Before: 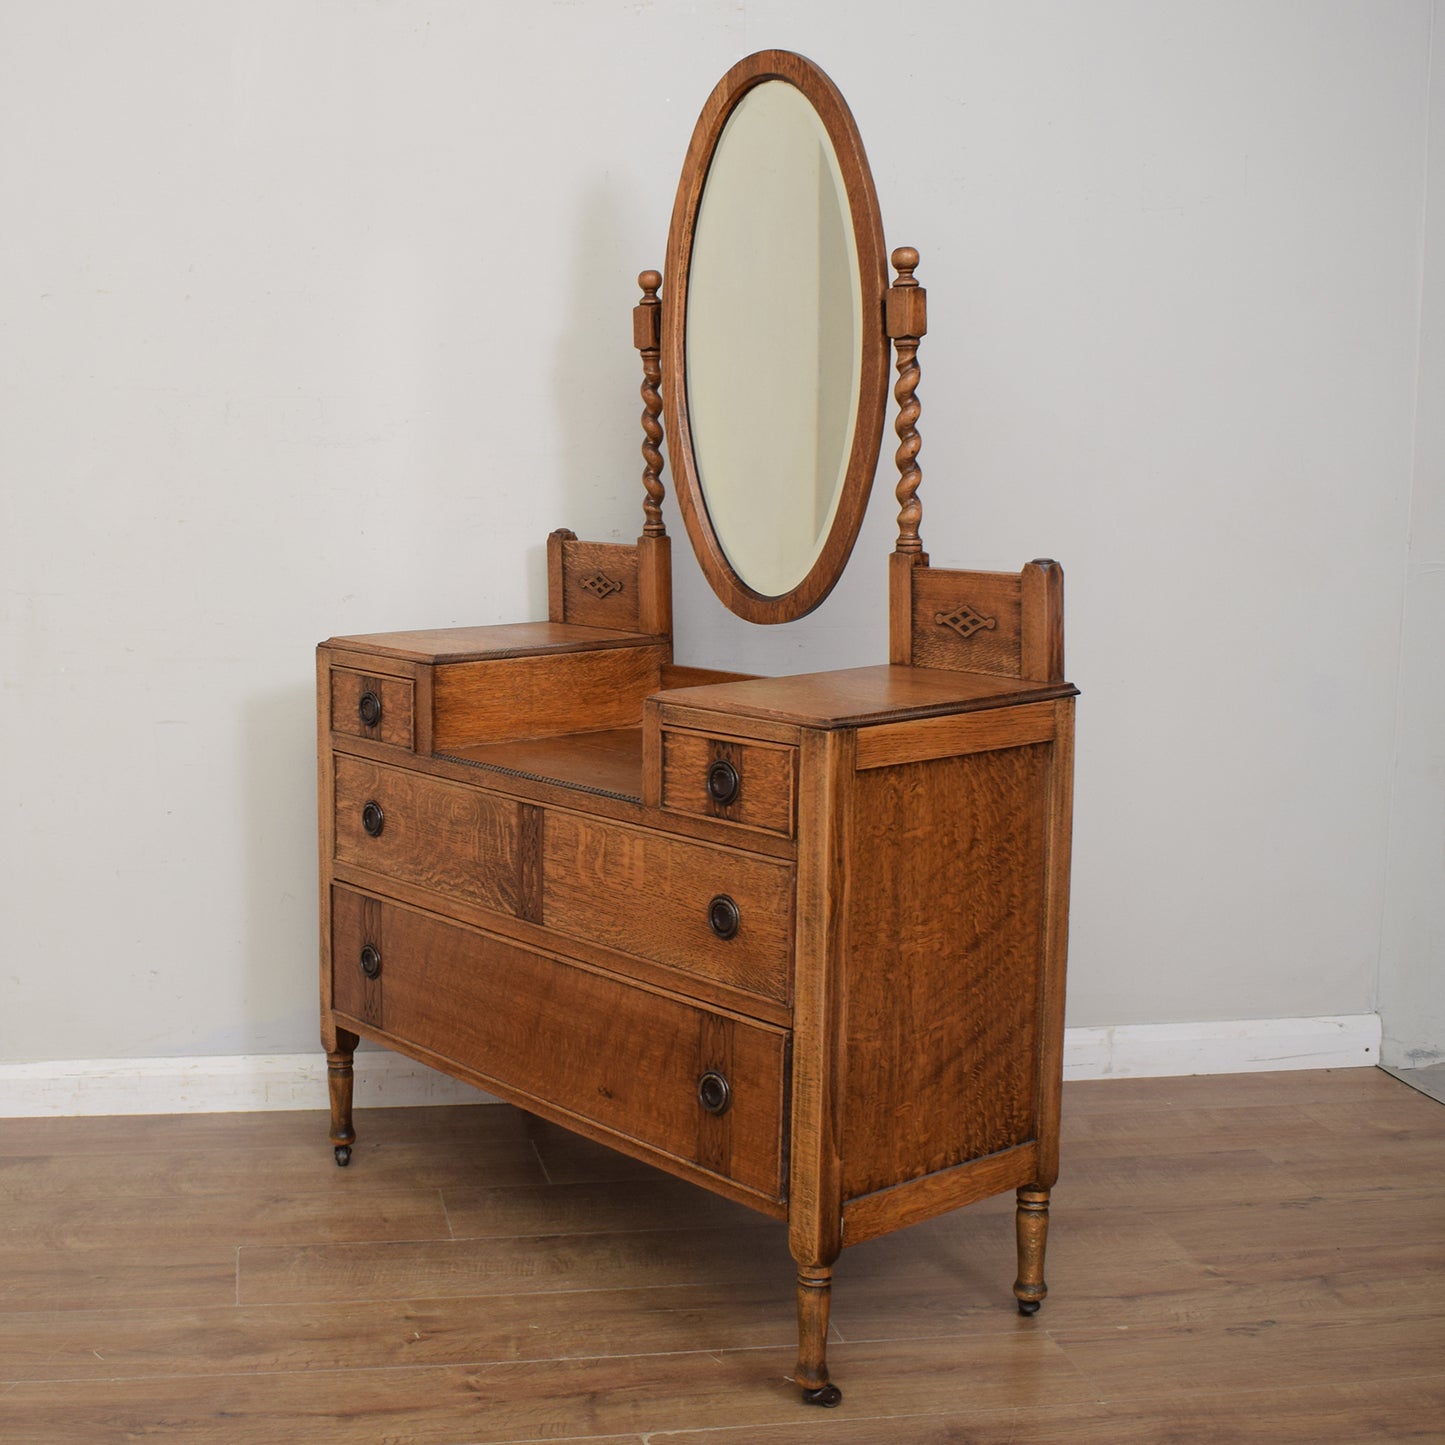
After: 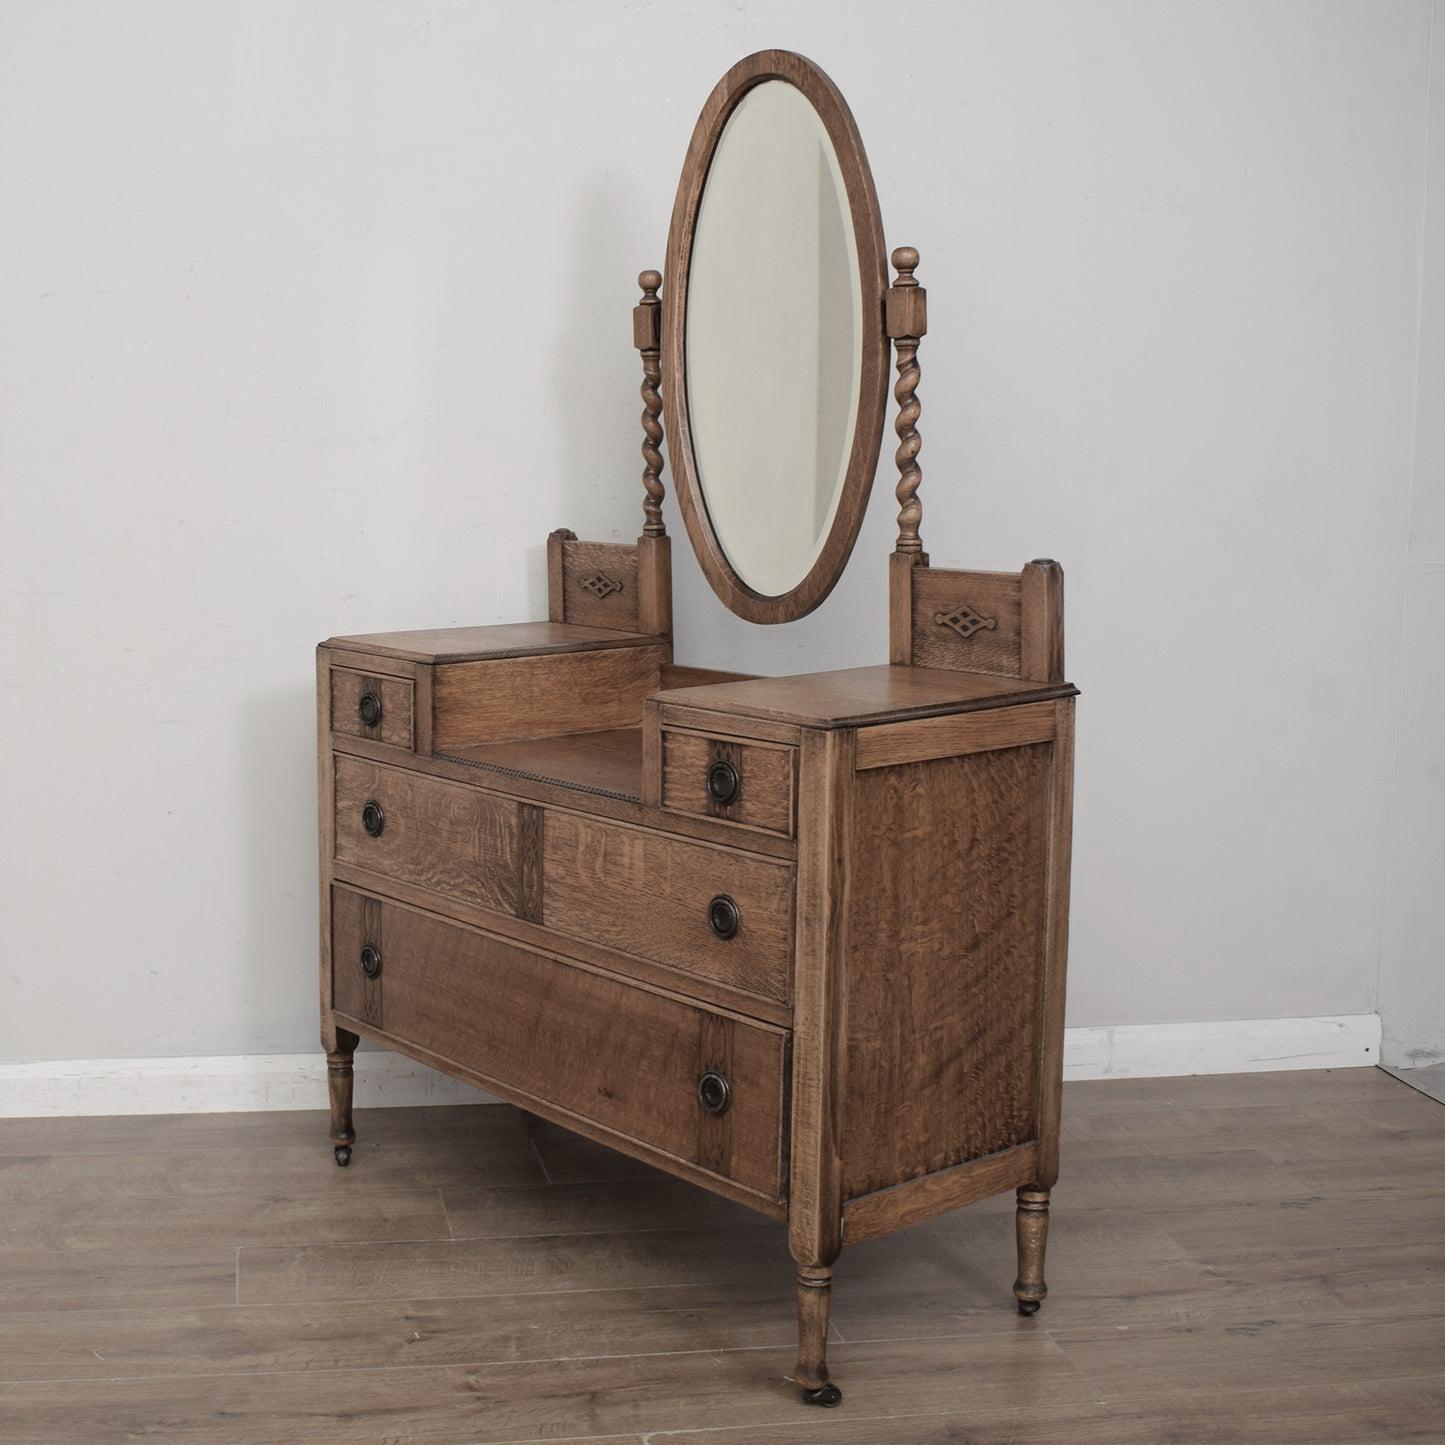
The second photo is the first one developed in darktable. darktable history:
color correction: highlights b* -0.047, saturation 0.488
